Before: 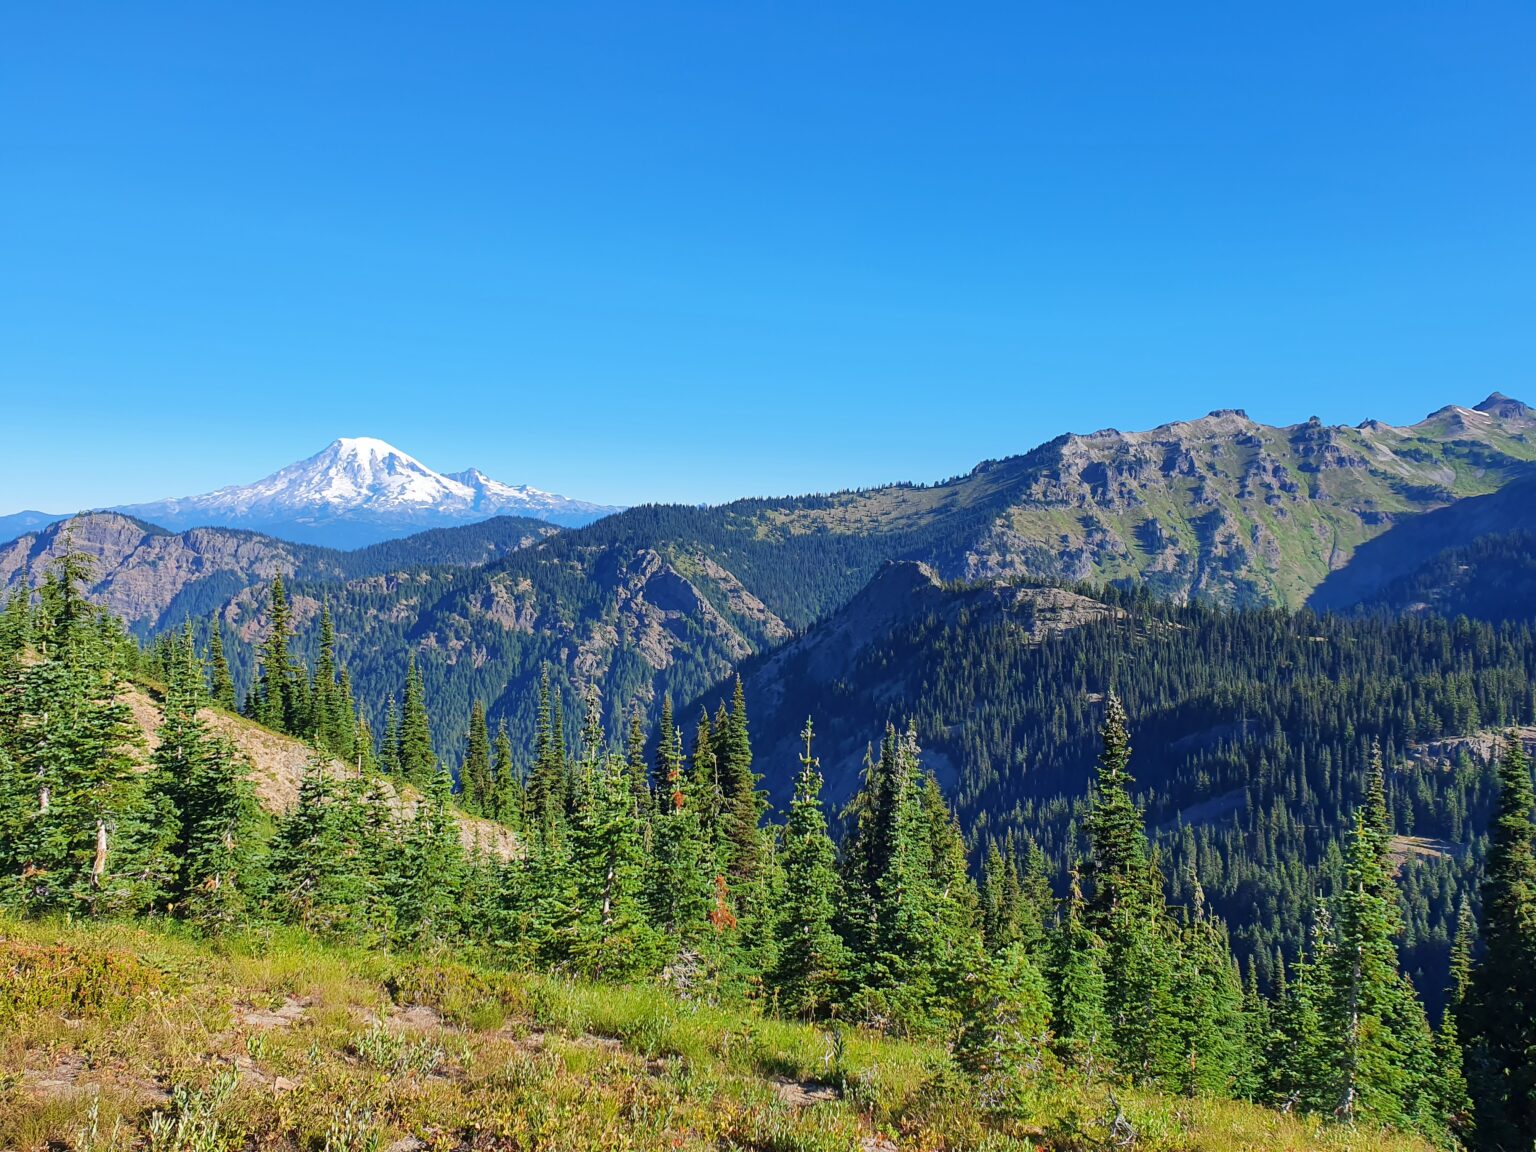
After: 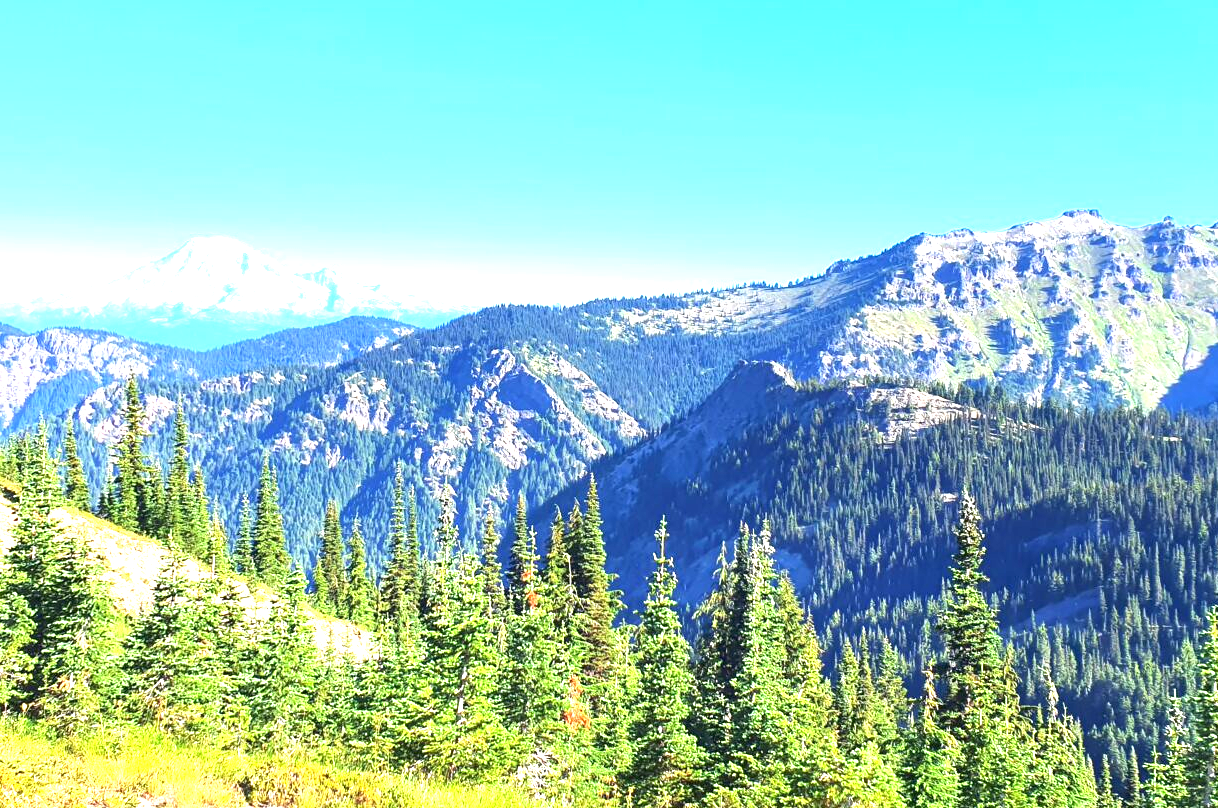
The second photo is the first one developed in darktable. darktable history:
exposure: black level correction 0, exposure 1.931 EV, compensate highlight preservation false
crop: left 9.534%, top 17.41%, right 11.149%, bottom 12.375%
